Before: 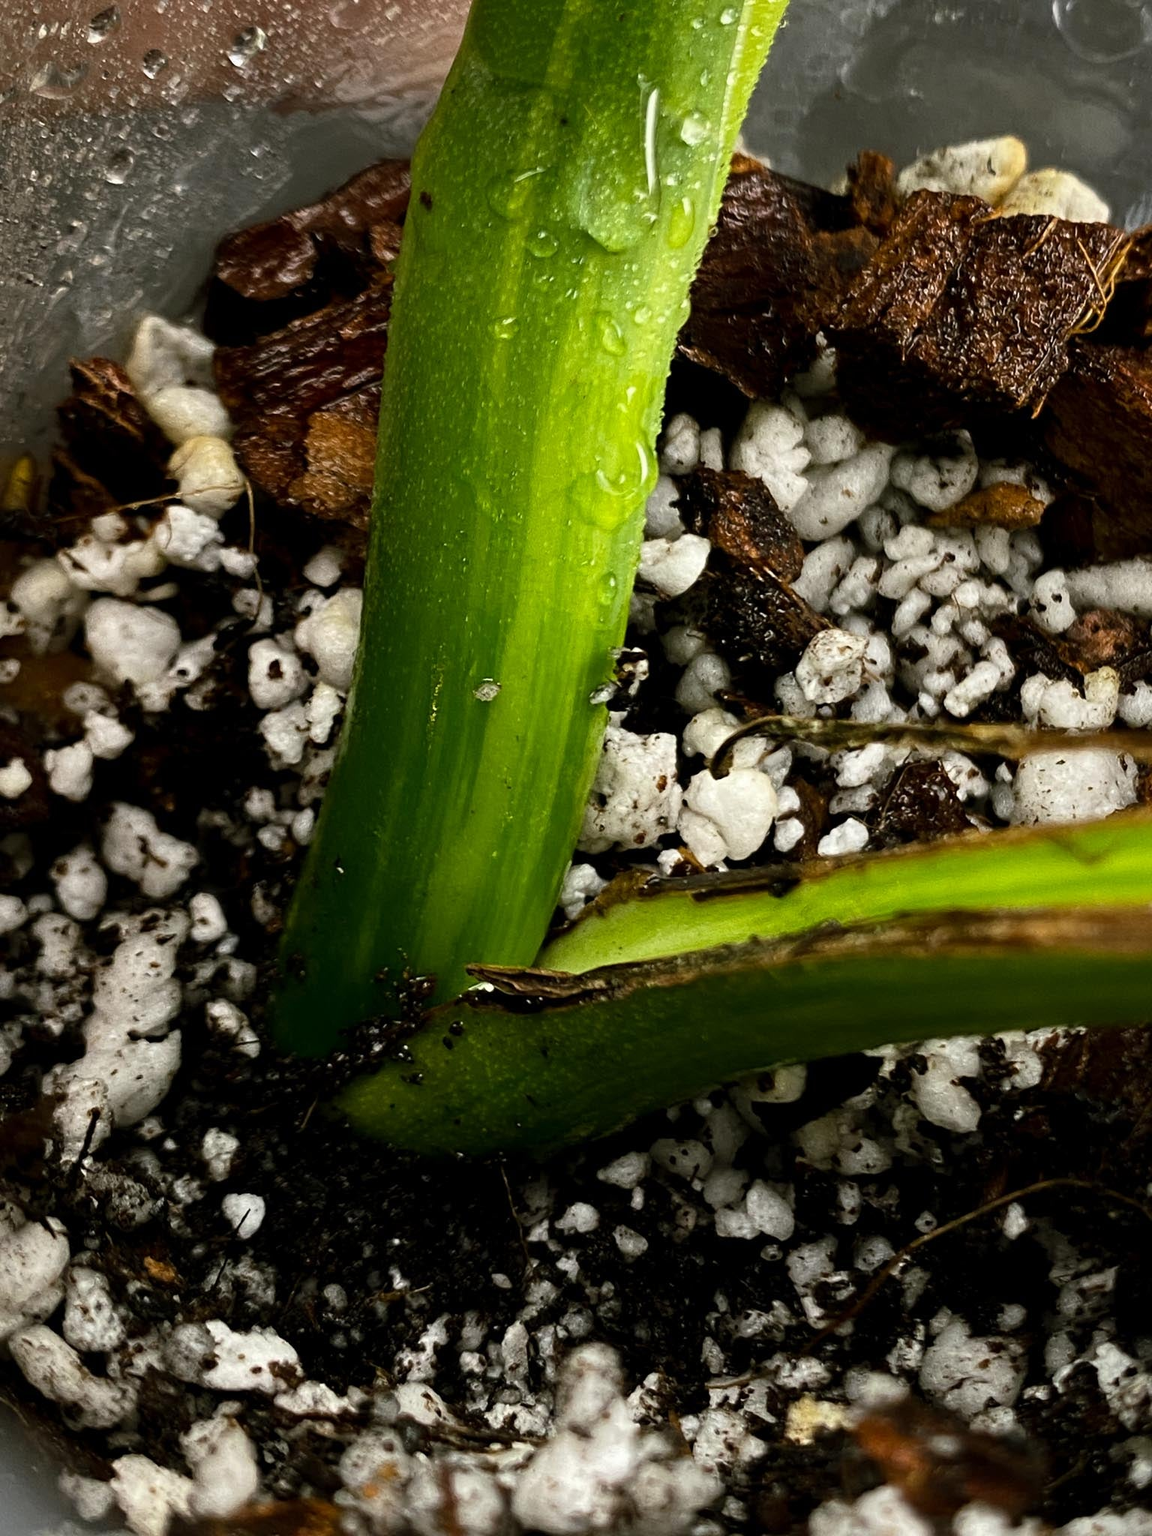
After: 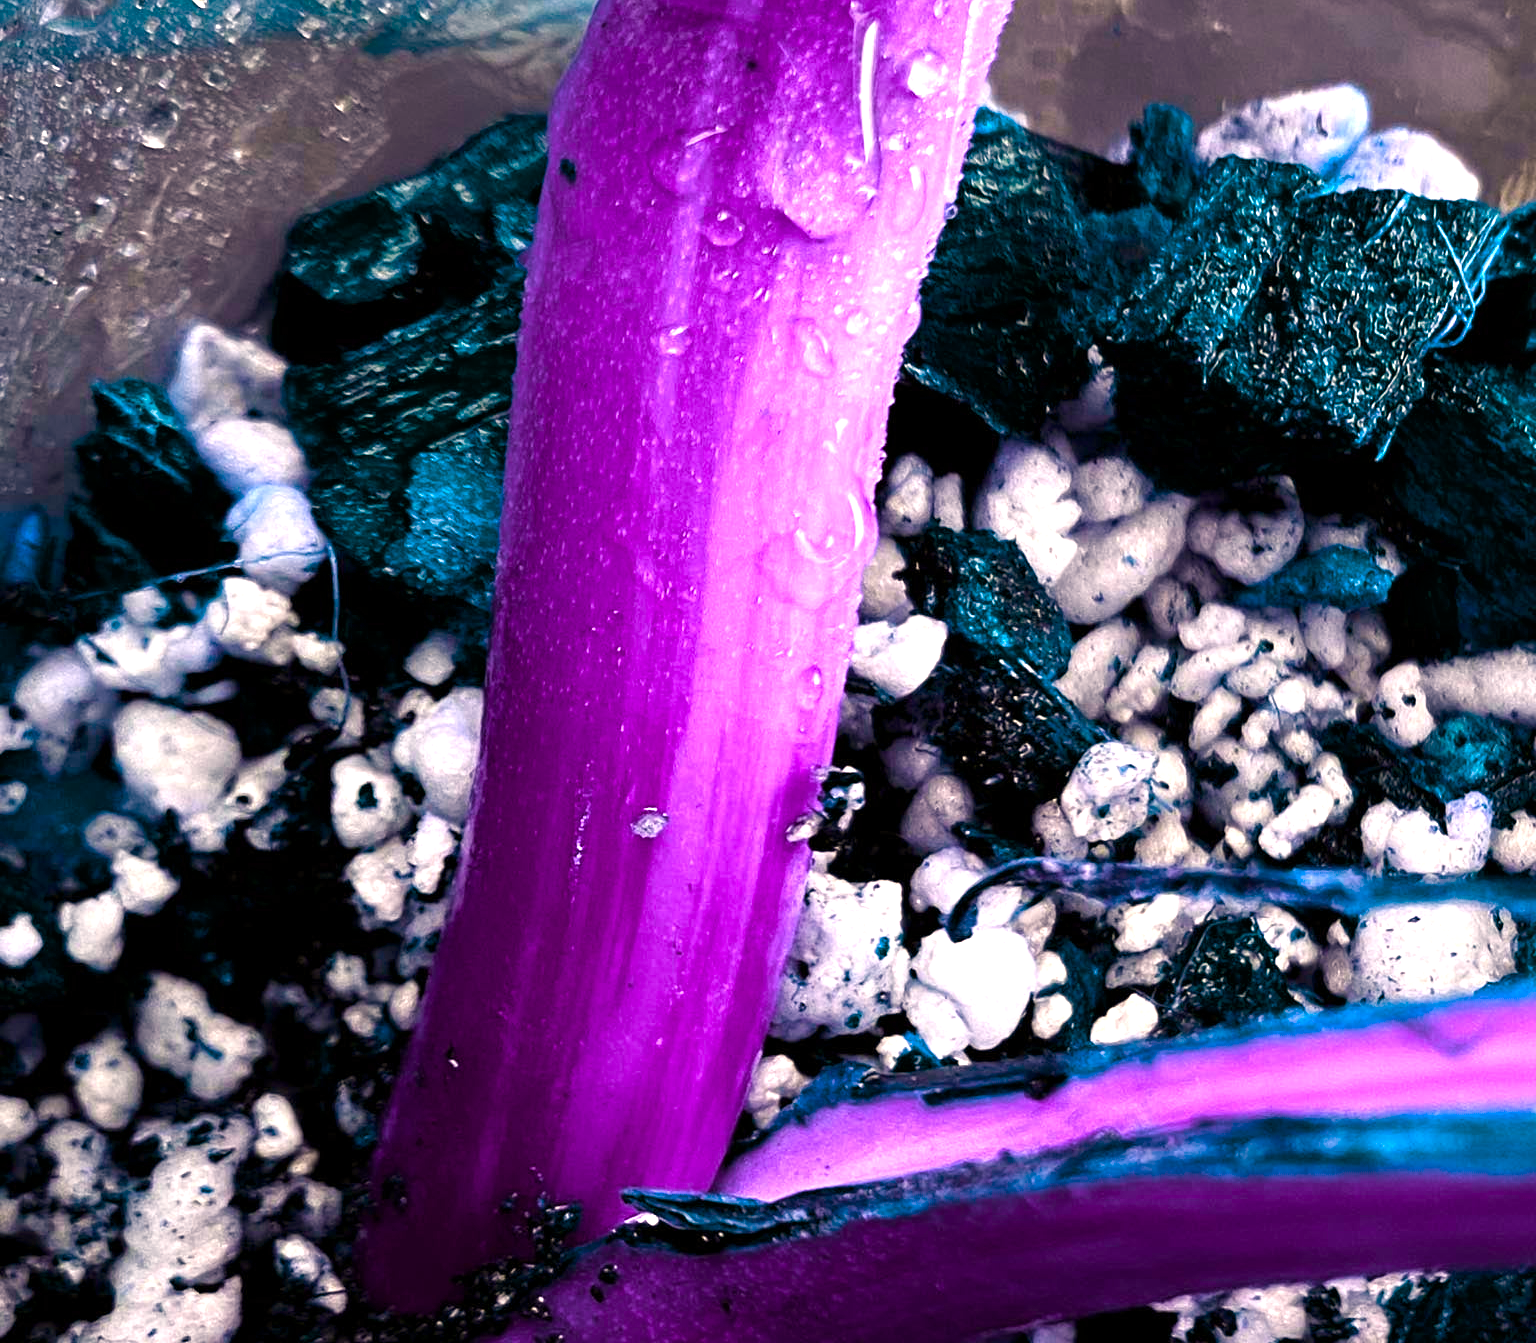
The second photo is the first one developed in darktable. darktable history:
color balance rgb: shadows lift › chroma 1.03%, shadows lift › hue 243.2°, perceptual saturation grading › global saturation 0.662%, perceptual saturation grading › highlights -17.516%, perceptual saturation grading › mid-tones 33.668%, perceptual saturation grading › shadows 50.276%, hue shift 179.35°, perceptual brilliance grading › global brilliance 18.692%, global vibrance 49.585%, contrast 0.76%
crop and rotate: top 4.77%, bottom 29.624%
color calibration: gray › normalize channels true, illuminant Planckian (black body), x 0.376, y 0.374, temperature 4125.92 K, gamut compression 0.011
